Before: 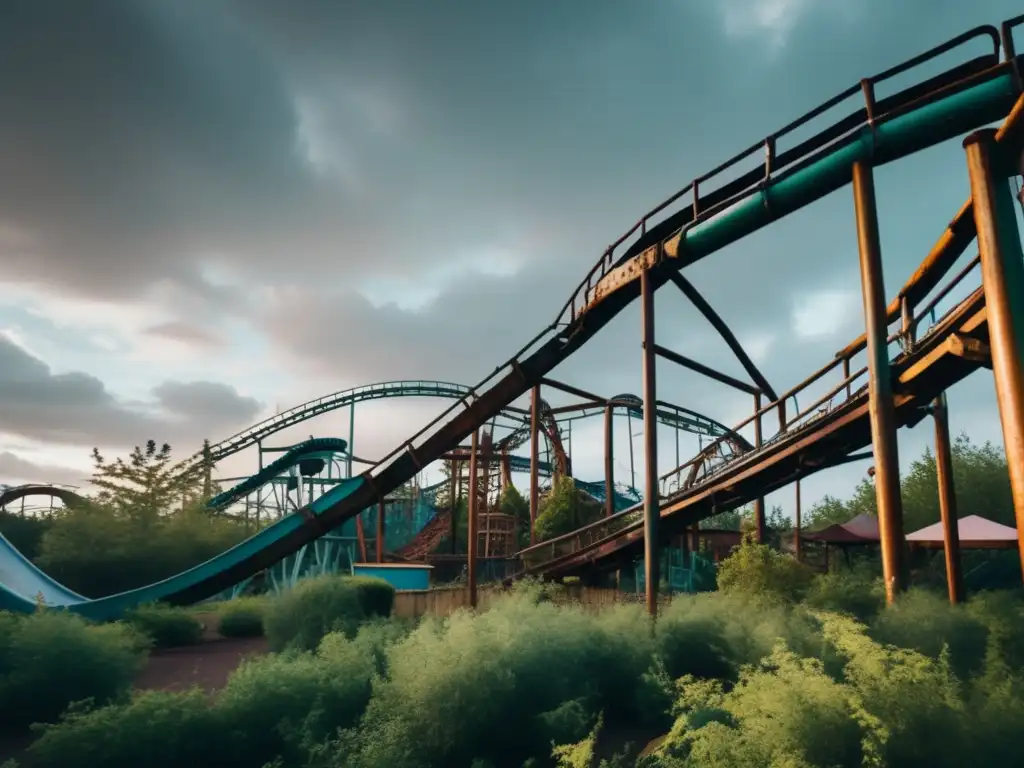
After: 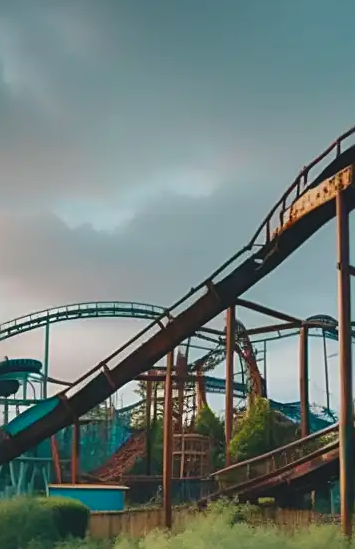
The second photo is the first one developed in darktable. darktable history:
contrast brightness saturation: contrast -0.184, saturation 0.185
crop and rotate: left 29.851%, top 10.348%, right 35.41%, bottom 18.053%
sharpen: on, module defaults
